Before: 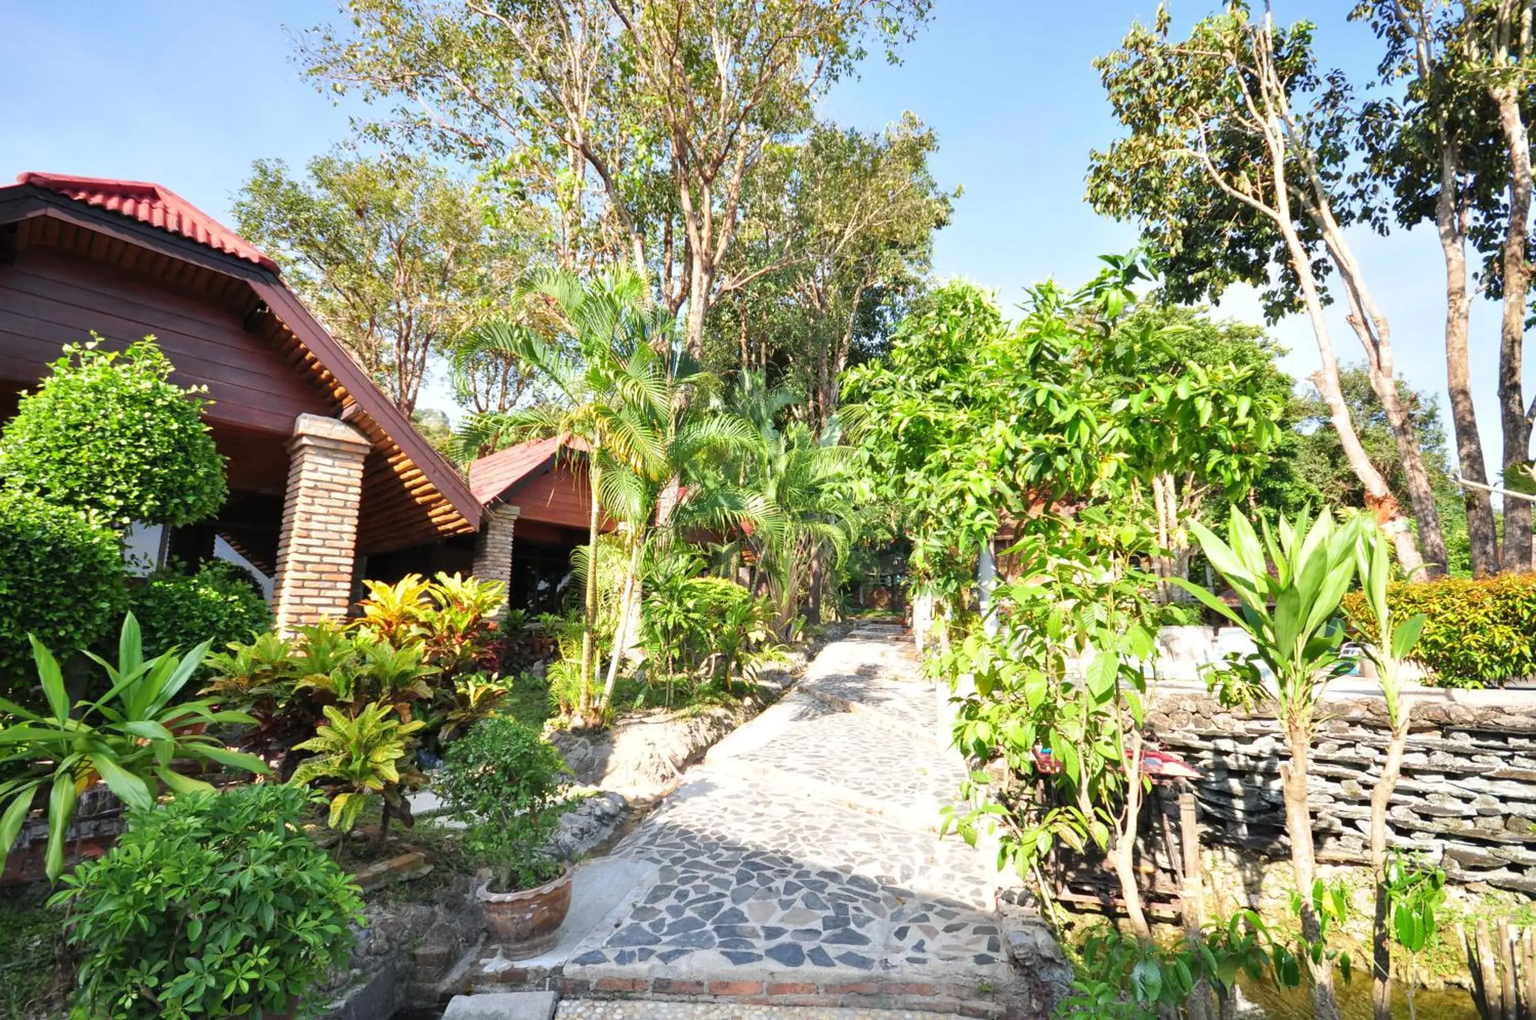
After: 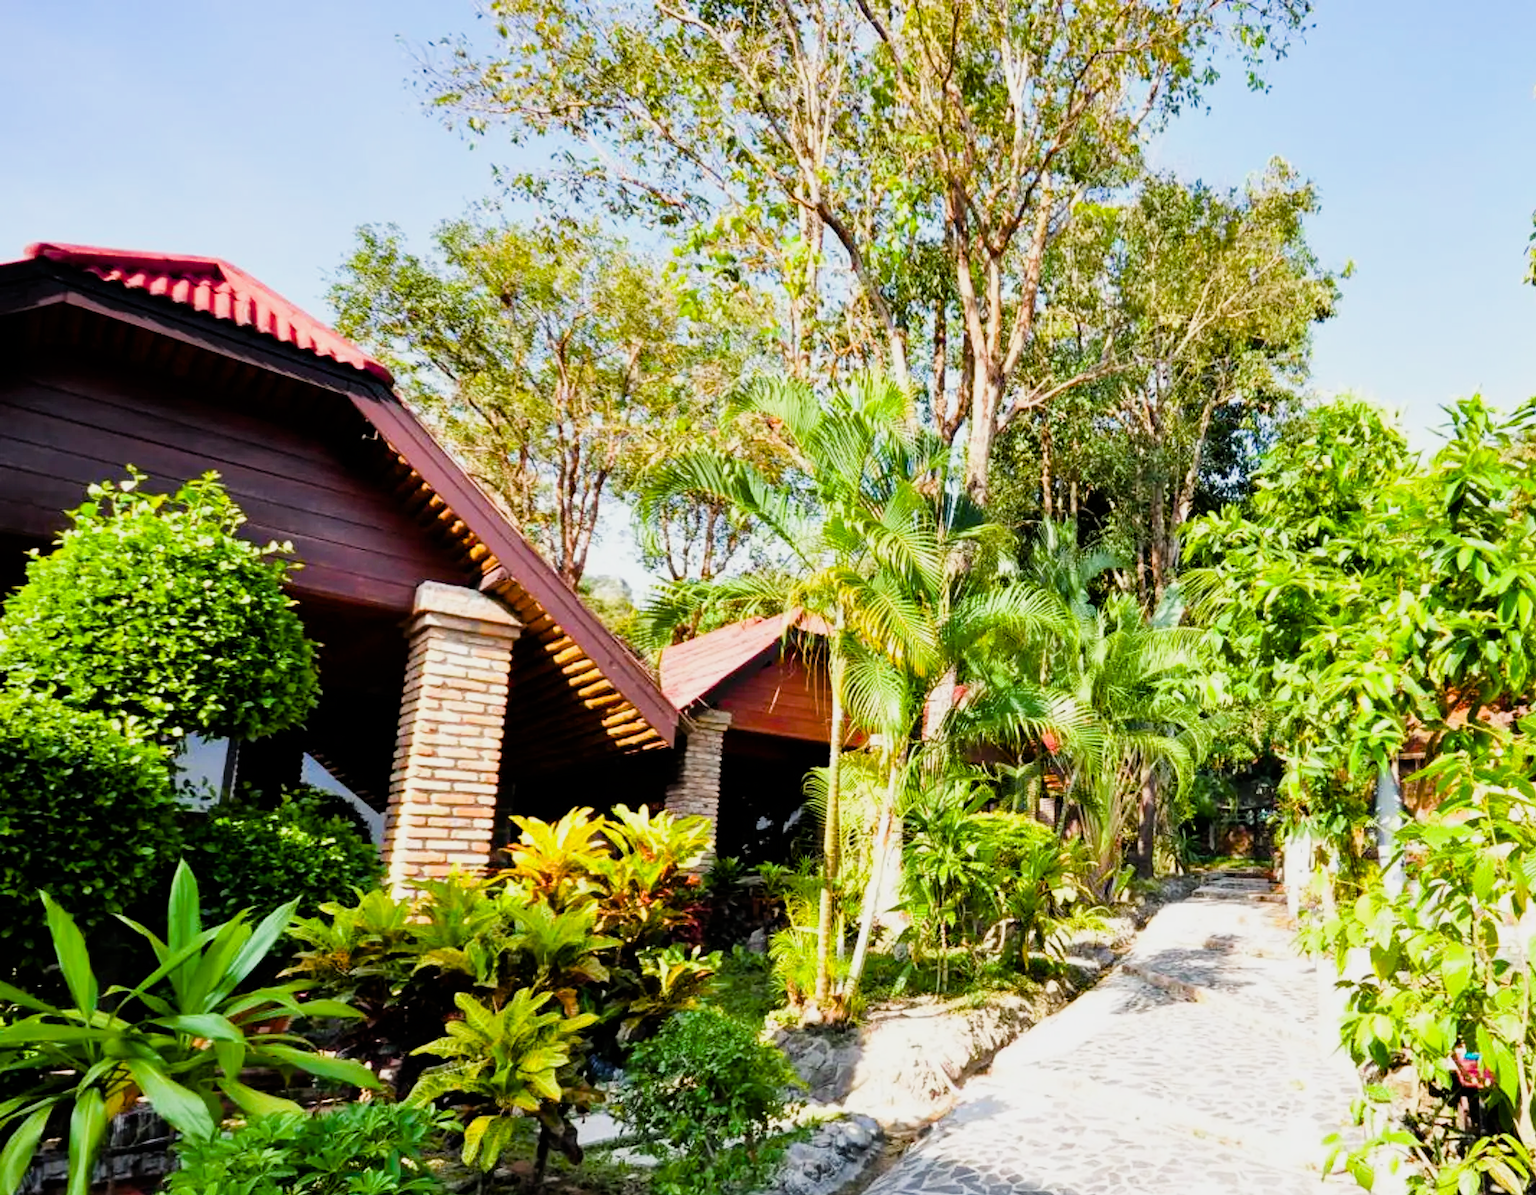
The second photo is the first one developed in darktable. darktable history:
crop: right 28.885%, bottom 16.626%
filmic rgb: black relative exposure -5 EV, white relative exposure 3.5 EV, hardness 3.19, contrast 1.3, highlights saturation mix -50%
color balance rgb: perceptual saturation grading › global saturation 45%, perceptual saturation grading › highlights -25%, perceptual saturation grading › shadows 50%, perceptual brilliance grading › global brilliance 3%, global vibrance 3%
